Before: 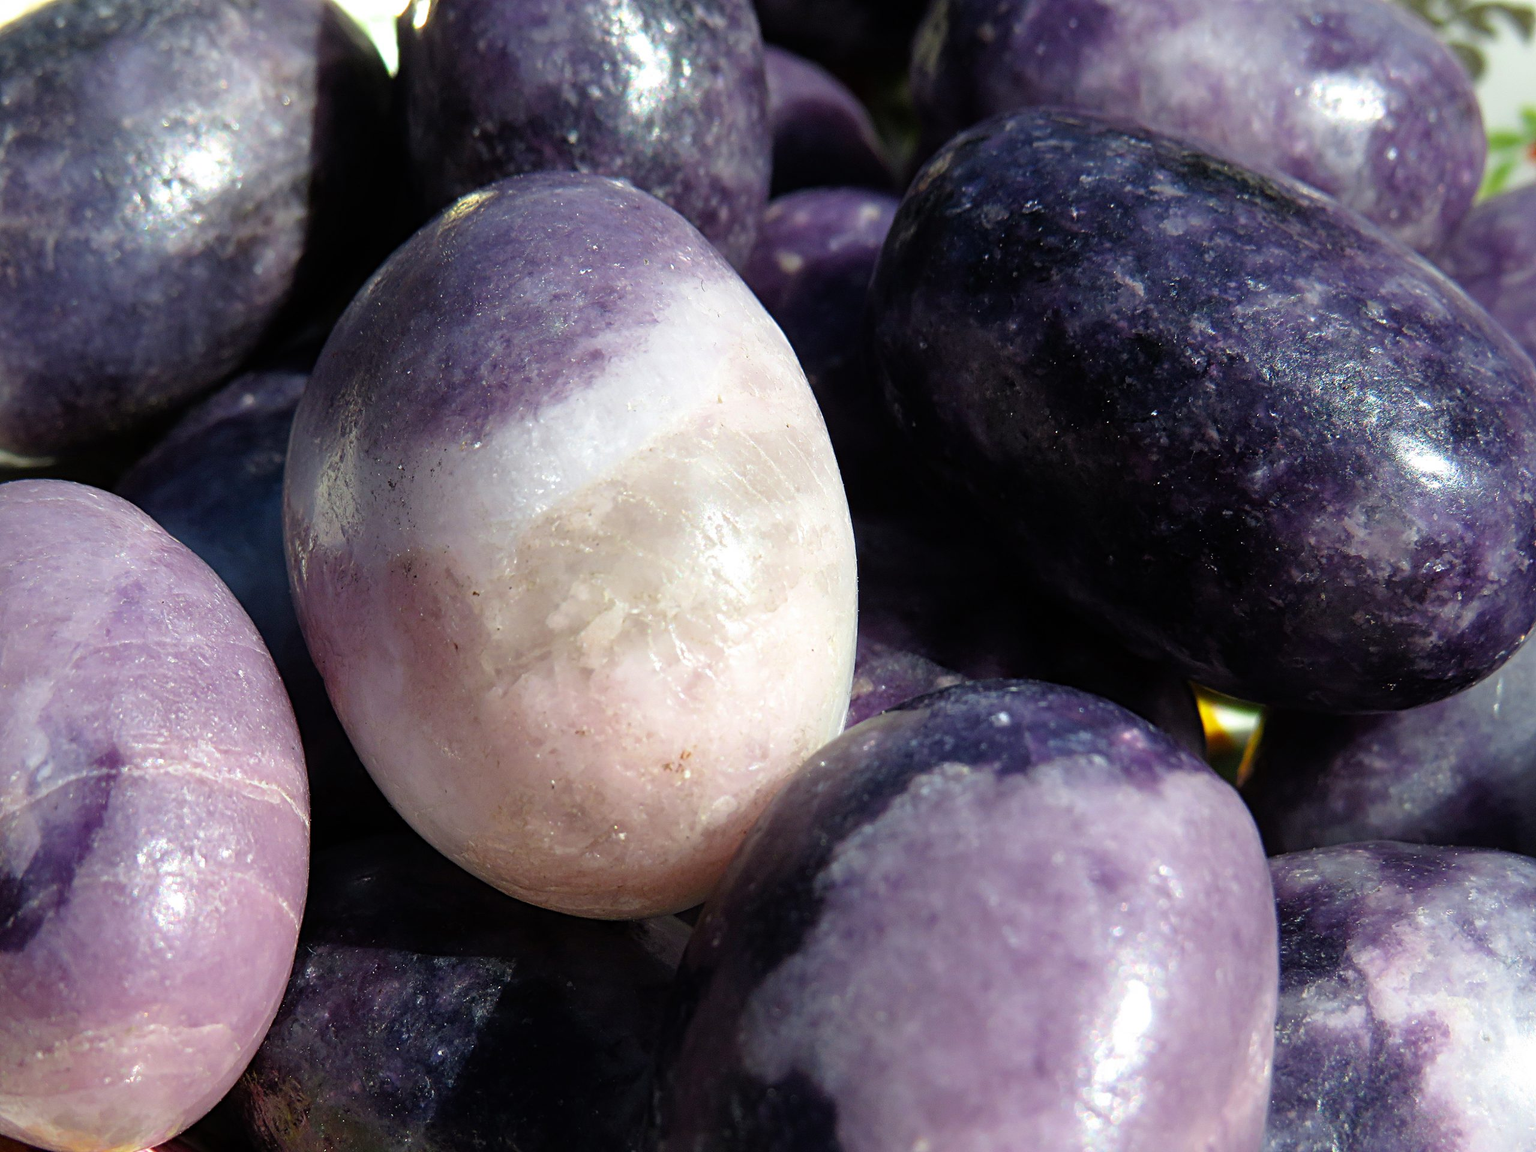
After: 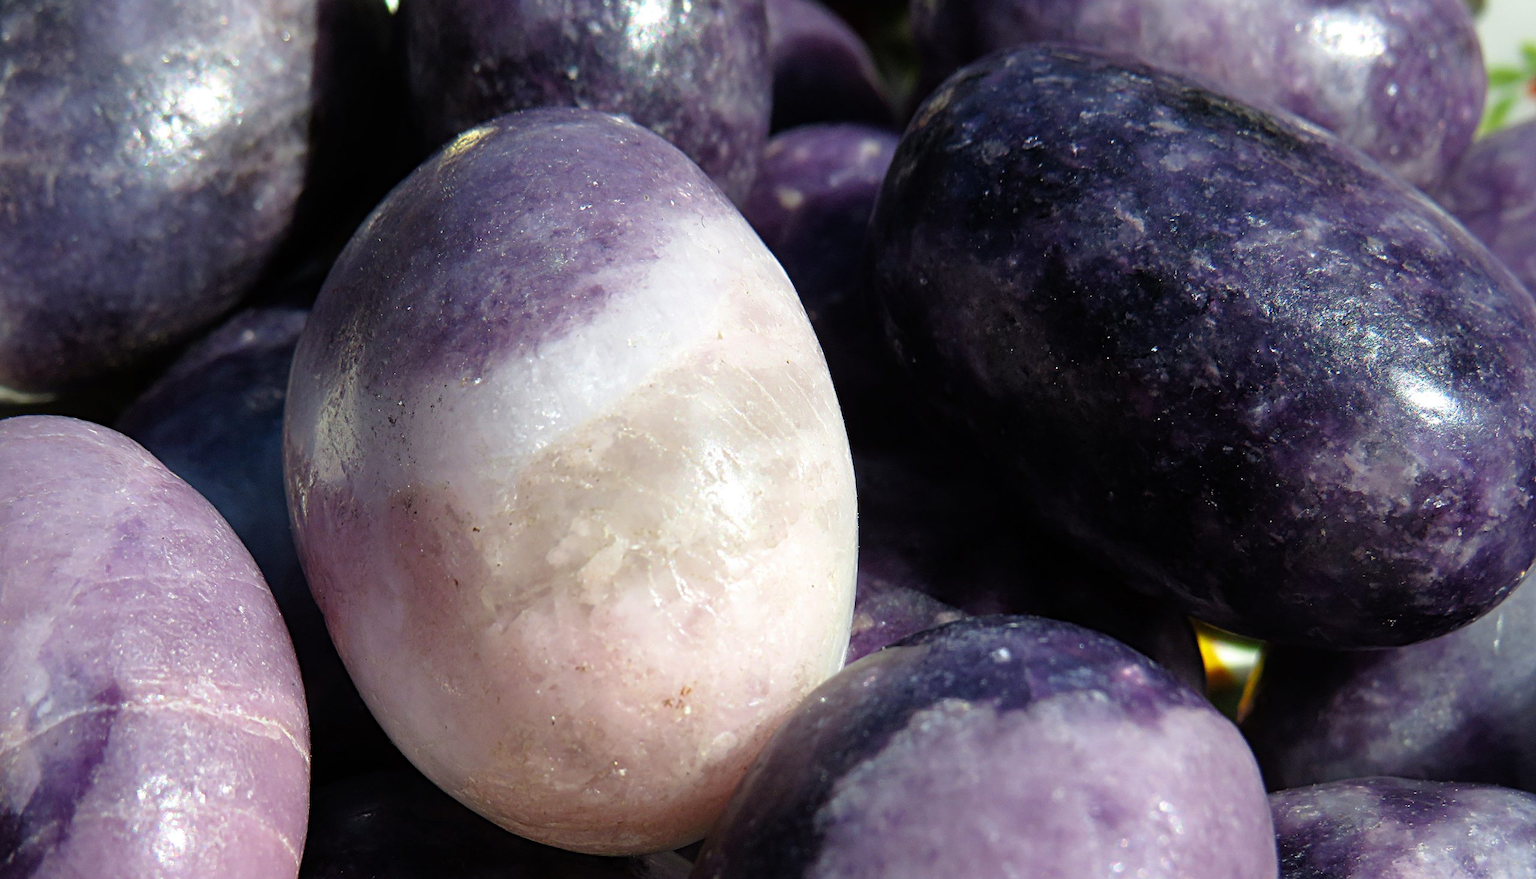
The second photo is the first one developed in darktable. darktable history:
crop: top 5.579%, bottom 18.03%
